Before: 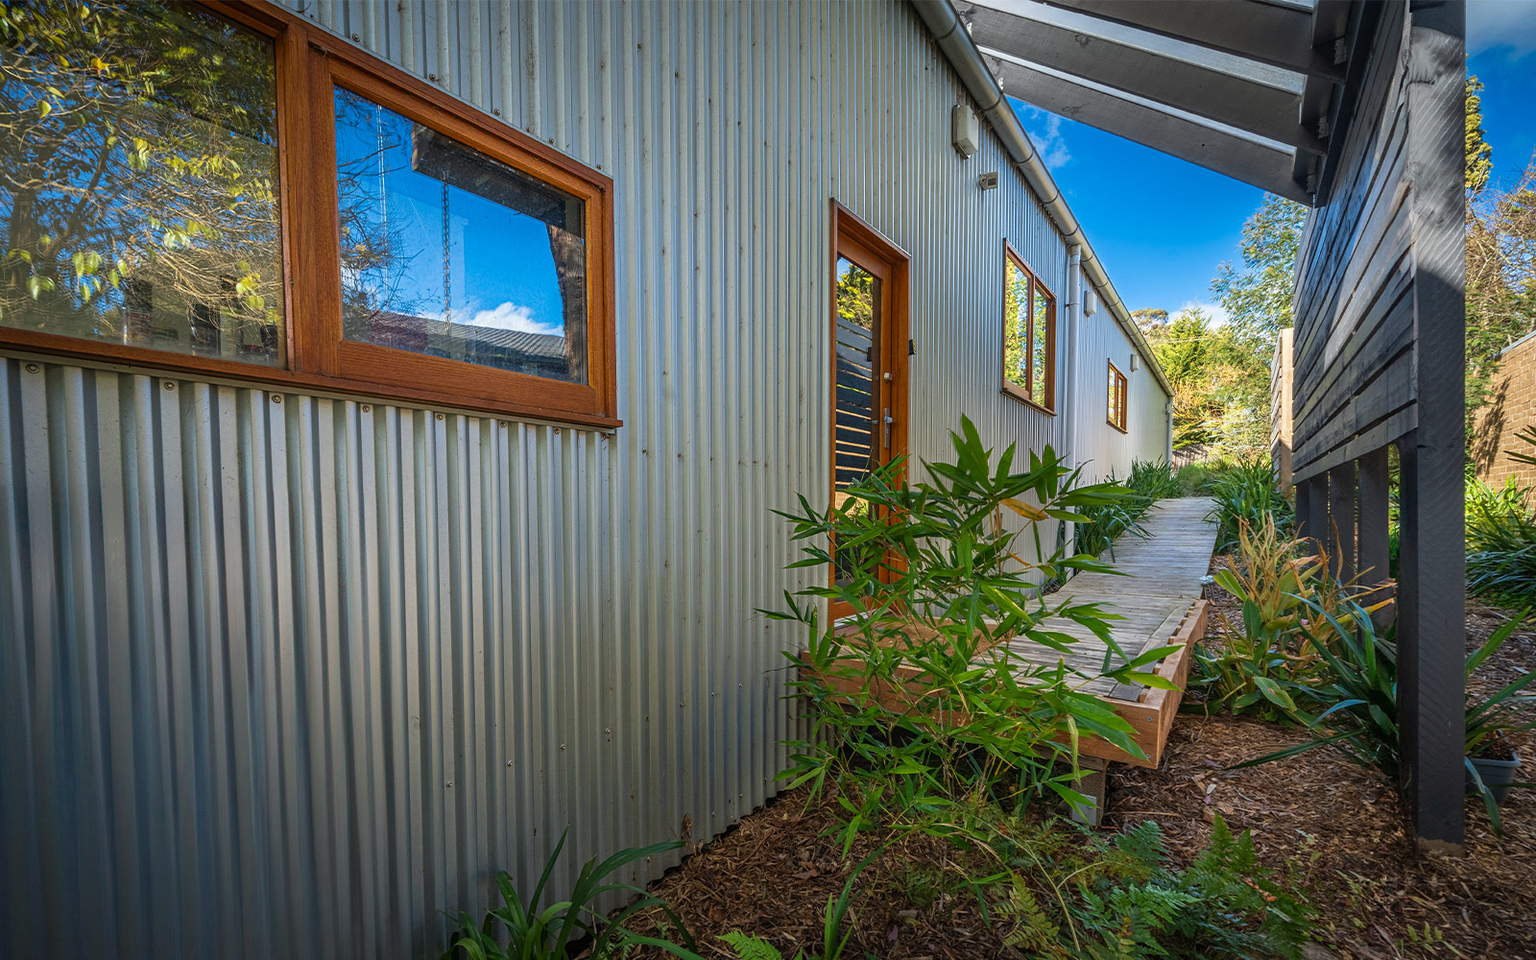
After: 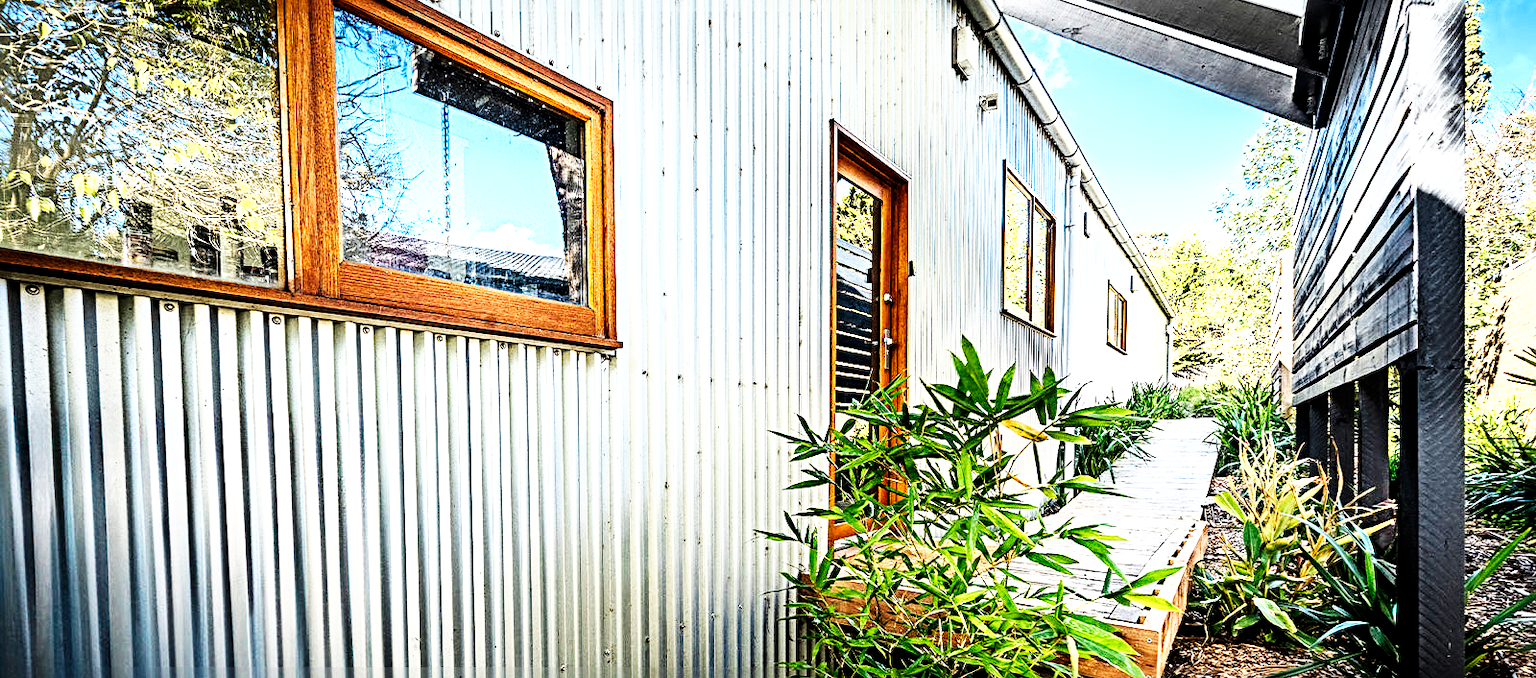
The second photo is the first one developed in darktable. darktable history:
base curve: curves: ch0 [(0, 0) (0.007, 0.004) (0.027, 0.03) (0.046, 0.07) (0.207, 0.54) (0.442, 0.872) (0.673, 0.972) (1, 1)], preserve colors none
crop and rotate: top 8.293%, bottom 20.996%
local contrast: highlights 100%, shadows 100%, detail 120%, midtone range 0.2
sharpen: radius 4.883
rgb curve: curves: ch0 [(0, 0) (0.21, 0.15) (0.24, 0.21) (0.5, 0.75) (0.75, 0.96) (0.89, 0.99) (1, 1)]; ch1 [(0, 0.02) (0.21, 0.13) (0.25, 0.2) (0.5, 0.67) (0.75, 0.9) (0.89, 0.97) (1, 1)]; ch2 [(0, 0.02) (0.21, 0.13) (0.25, 0.2) (0.5, 0.67) (0.75, 0.9) (0.89, 0.97) (1, 1)], compensate middle gray true
